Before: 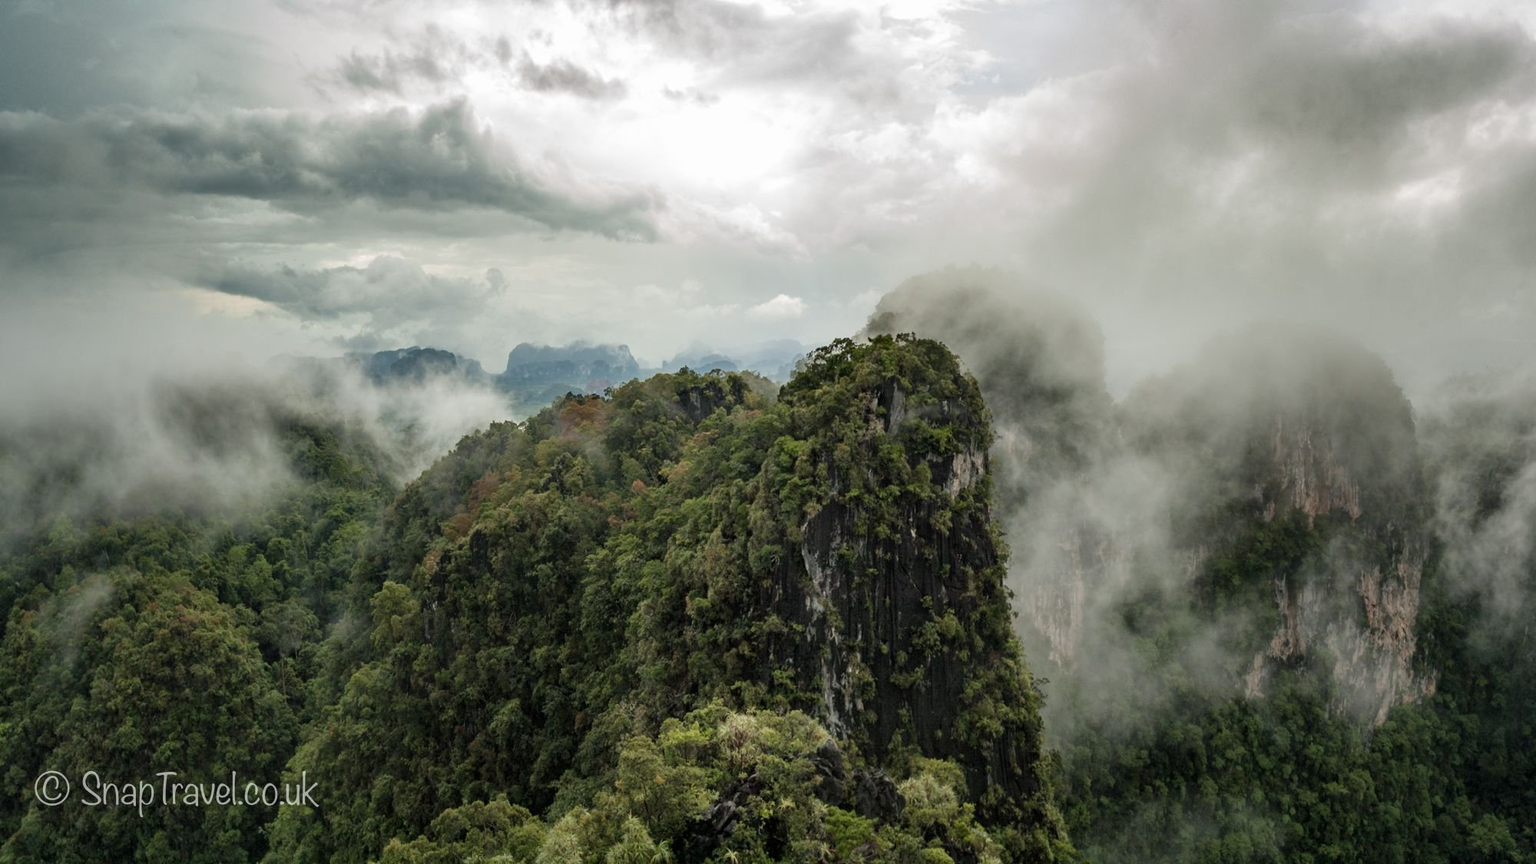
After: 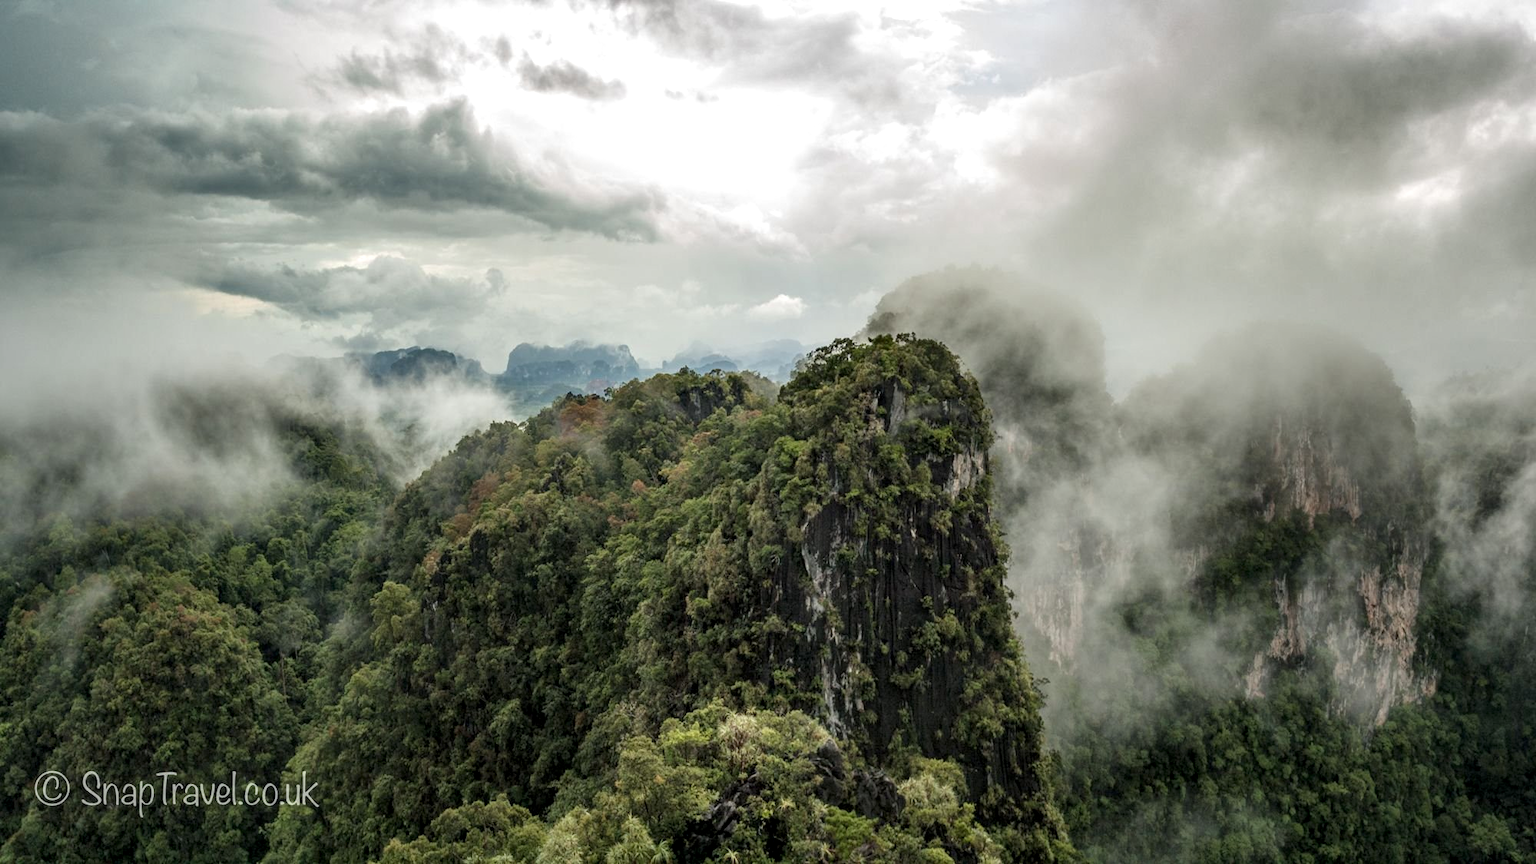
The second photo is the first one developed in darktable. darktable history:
local contrast: on, module defaults
exposure: exposure 0.174 EV, compensate highlight preservation false
